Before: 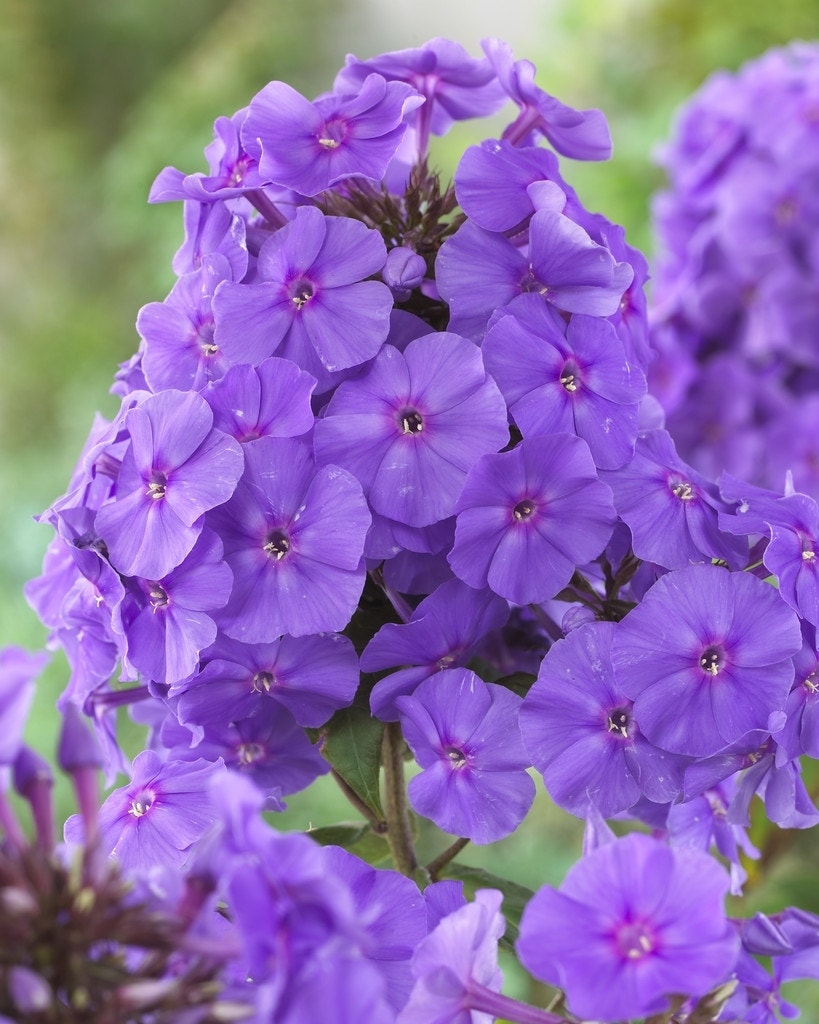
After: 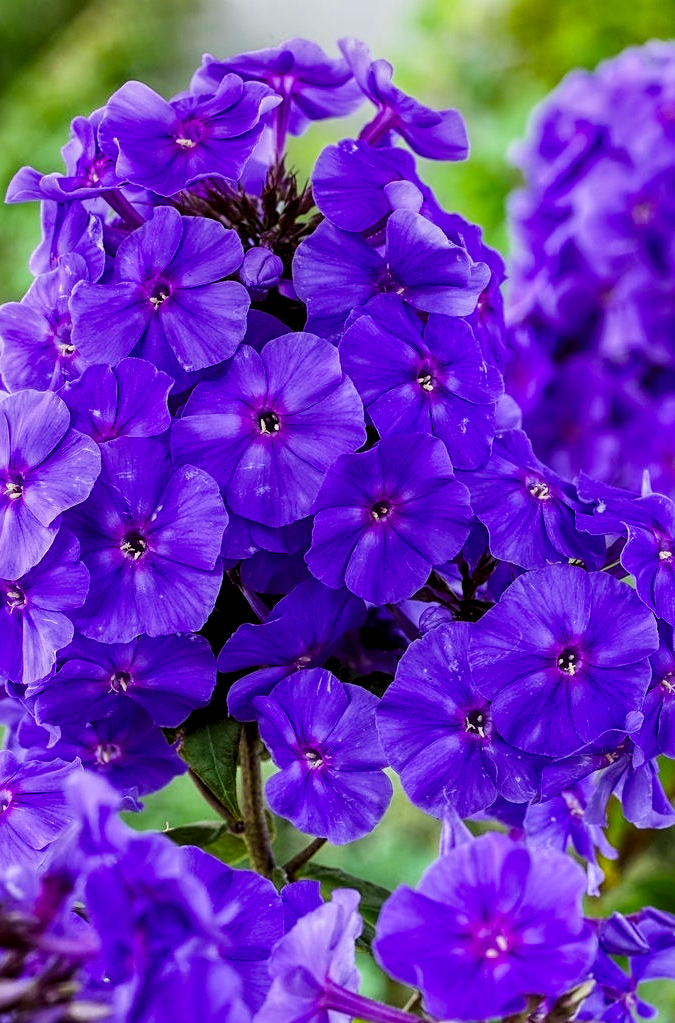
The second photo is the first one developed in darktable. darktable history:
crop: left 17.582%, bottom 0.031%
contrast brightness saturation: contrast 0.07, brightness -0.14, saturation 0.11
filmic rgb: black relative exposure -7.5 EV, white relative exposure 5 EV, hardness 3.31, contrast 1.3, contrast in shadows safe
color balance rgb: linear chroma grading › global chroma 15%, perceptual saturation grading › global saturation 30%
sharpen: on, module defaults
local contrast: highlights 100%, shadows 100%, detail 200%, midtone range 0.2
white balance: red 0.98, blue 1.034
